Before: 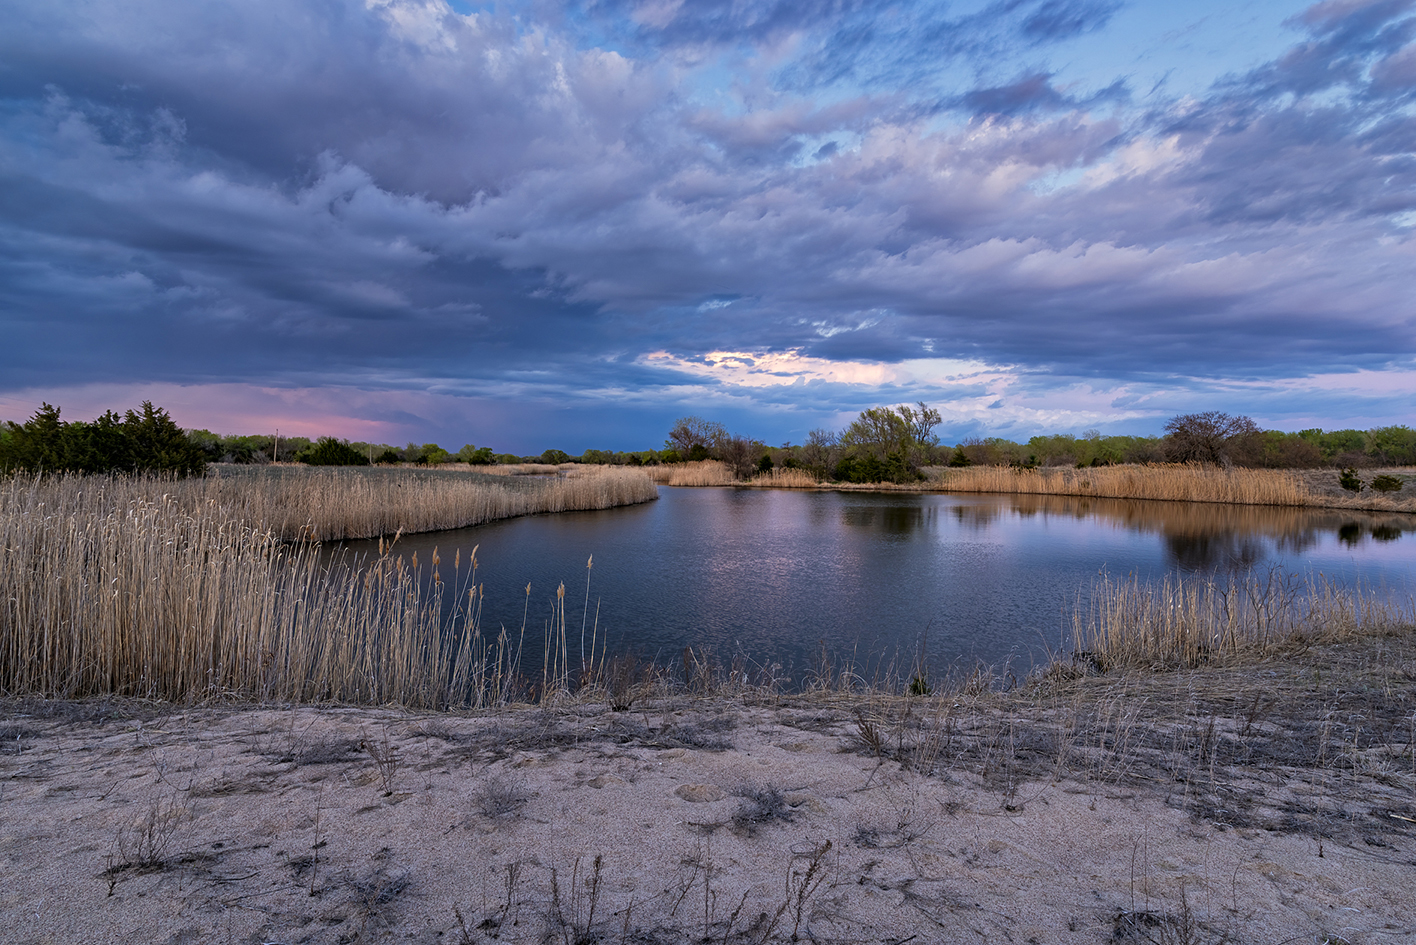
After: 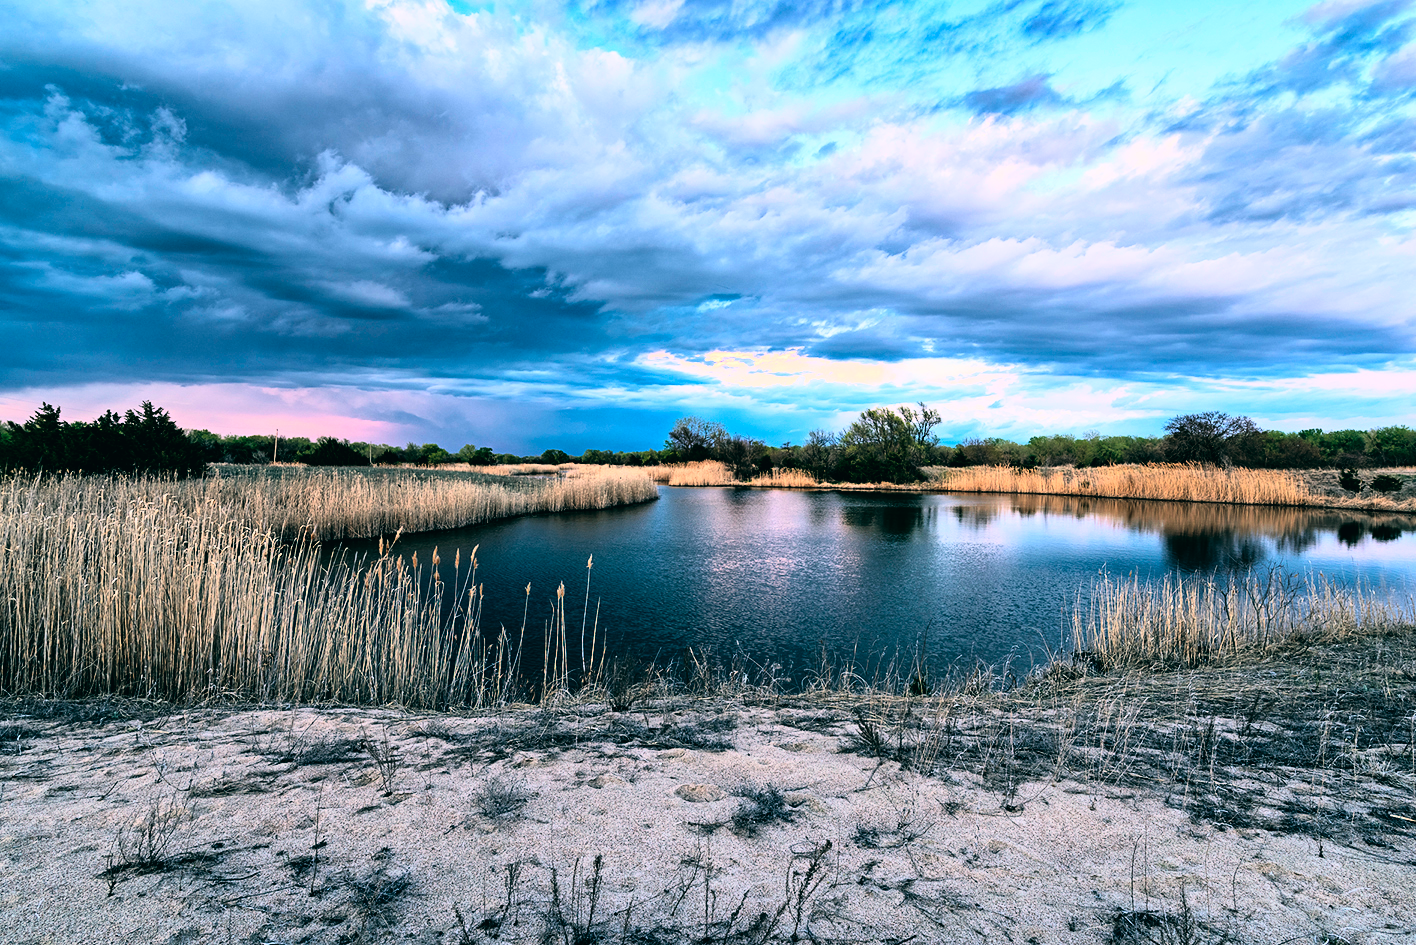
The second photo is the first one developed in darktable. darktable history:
rgb curve: curves: ch0 [(0, 0) (0.21, 0.15) (0.24, 0.21) (0.5, 0.75) (0.75, 0.96) (0.89, 0.99) (1, 1)]; ch1 [(0, 0.02) (0.21, 0.13) (0.25, 0.2) (0.5, 0.67) (0.75, 0.9) (0.89, 0.97) (1, 1)]; ch2 [(0, 0.02) (0.21, 0.13) (0.25, 0.2) (0.5, 0.67) (0.75, 0.9) (0.89, 0.97) (1, 1)], compensate middle gray true
color balance: lift [1.005, 0.99, 1.007, 1.01], gamma [1, 0.979, 1.011, 1.021], gain [0.923, 1.098, 1.025, 0.902], input saturation 90.45%, contrast 7.73%, output saturation 105.91%
